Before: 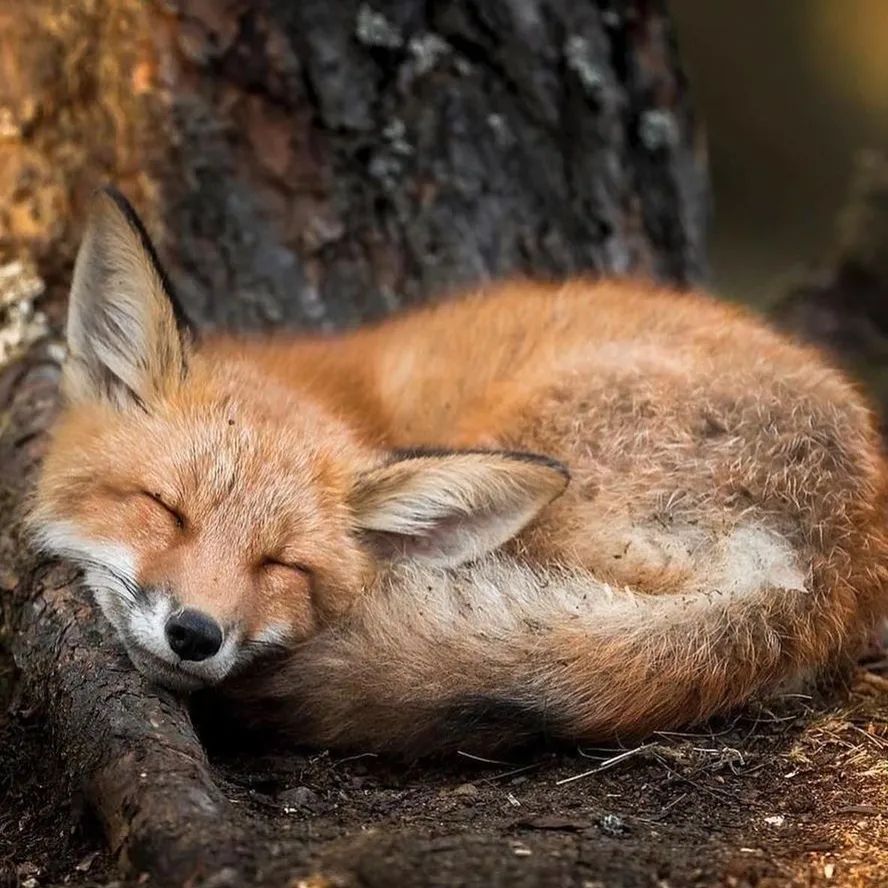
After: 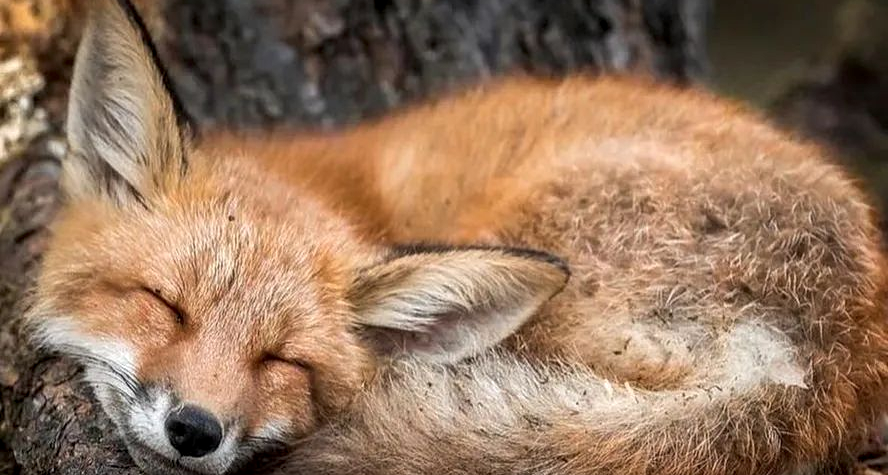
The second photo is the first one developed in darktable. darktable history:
local contrast: detail 130%
crop and rotate: top 23.043%, bottom 23.437%
